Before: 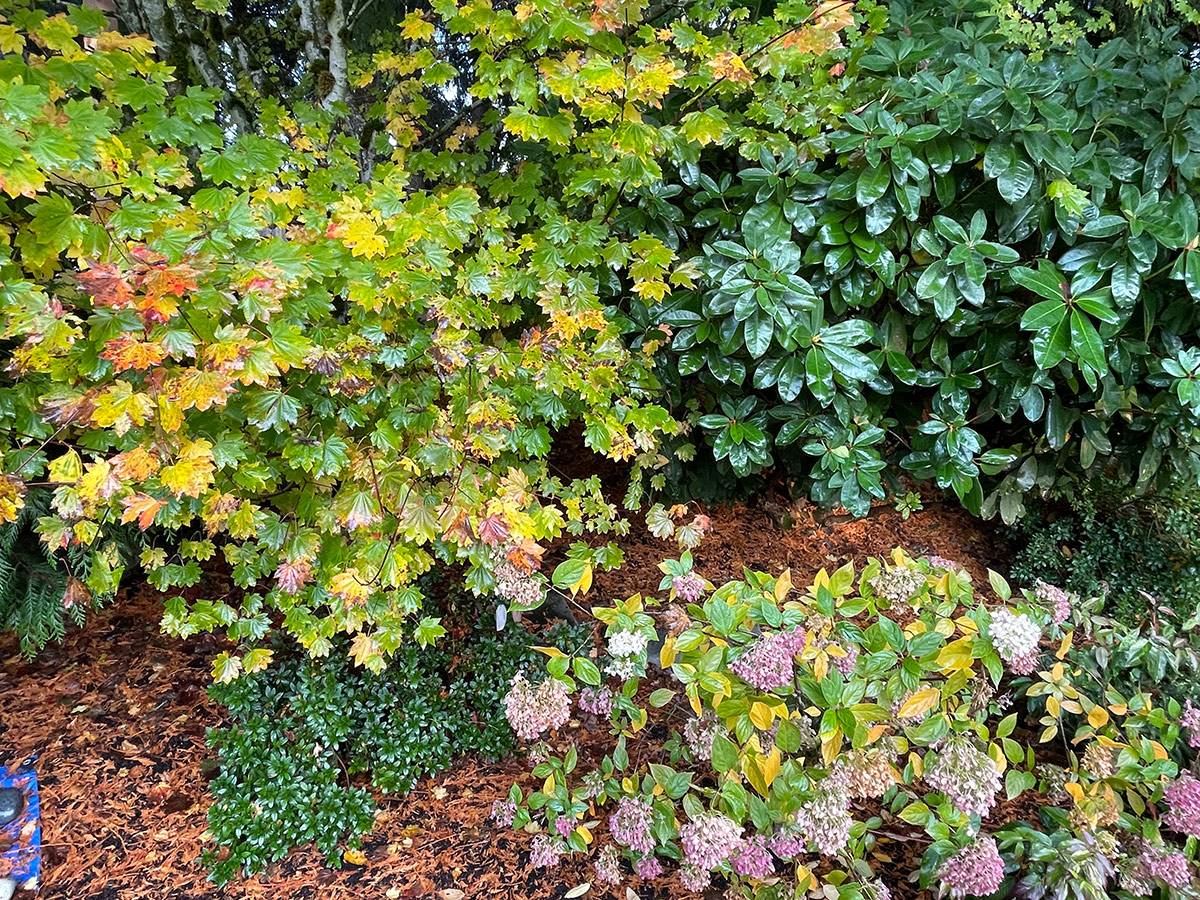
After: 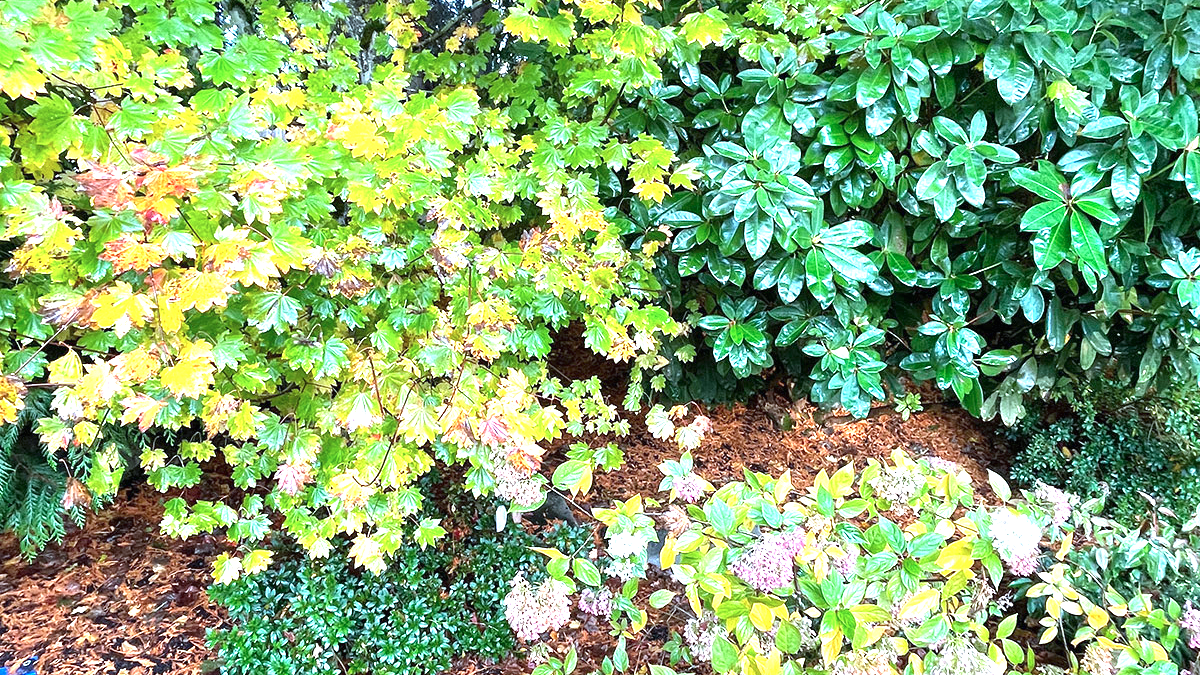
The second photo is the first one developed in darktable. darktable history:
crop: top 11.038%, bottom 13.962%
color calibration: illuminant F (fluorescent), F source F9 (Cool White Deluxe 4150 K) – high CRI, x 0.374, y 0.373, temperature 4158.34 K
exposure: black level correction 0, exposure 1.45 EV, compensate exposure bias true, compensate highlight preservation false
